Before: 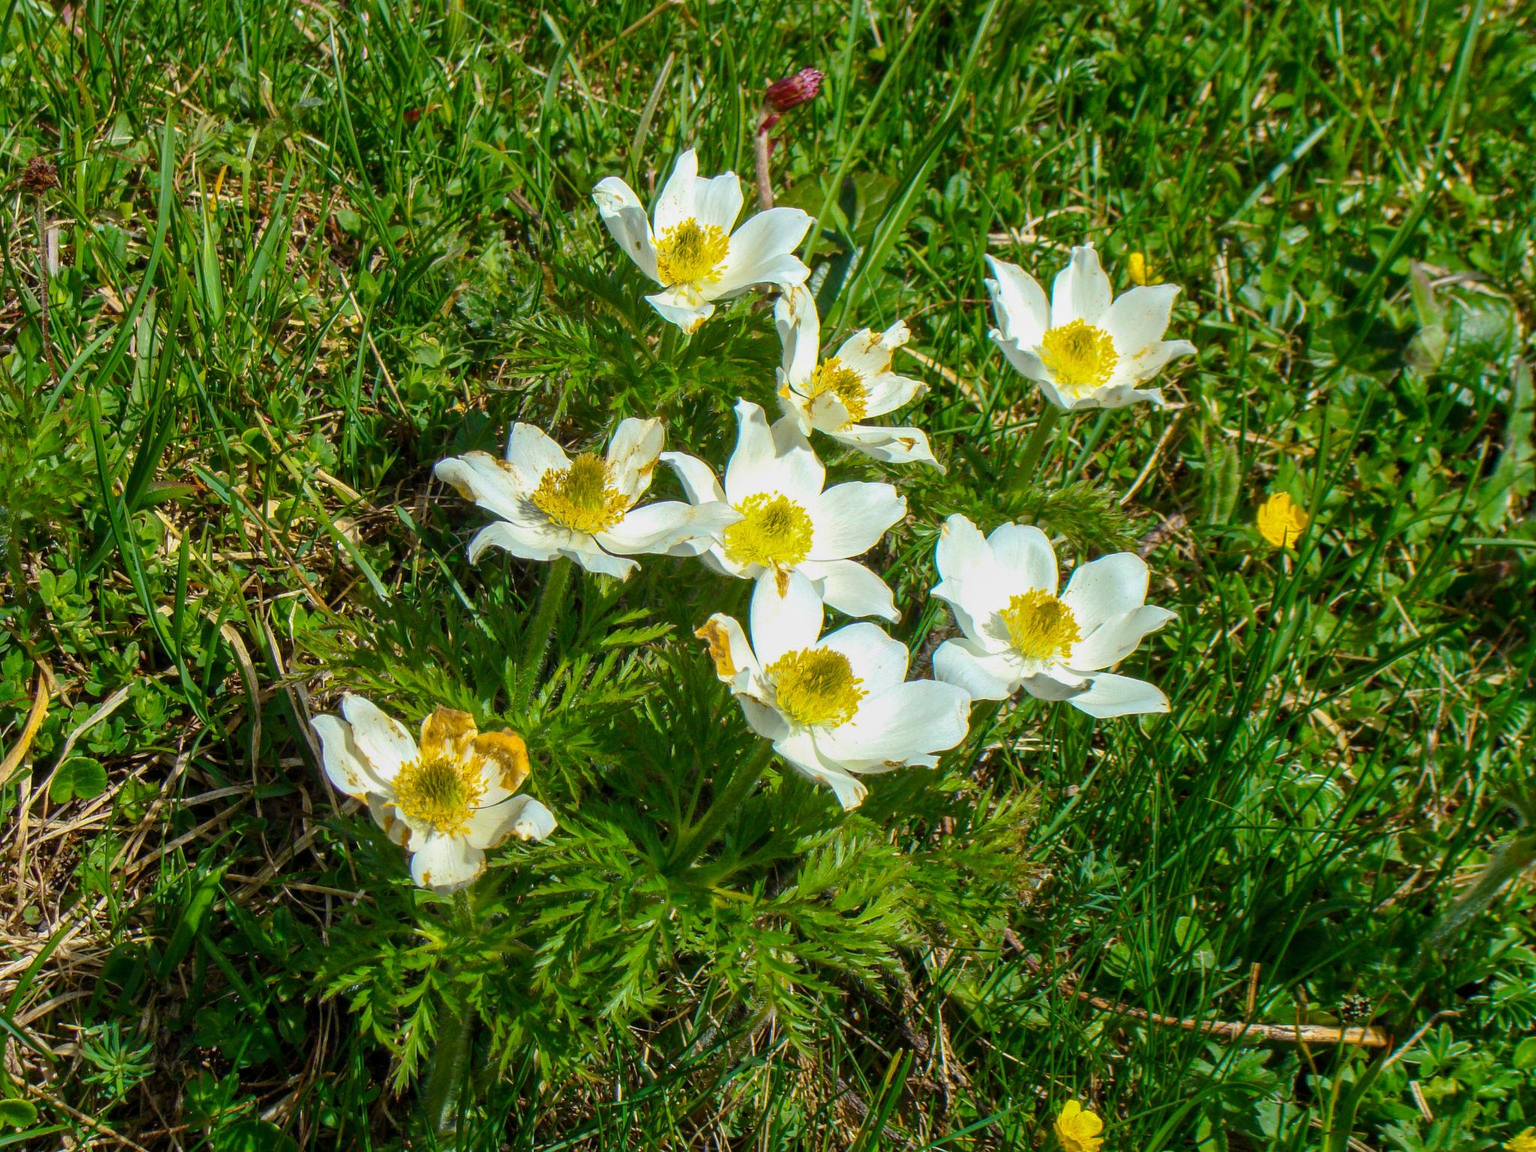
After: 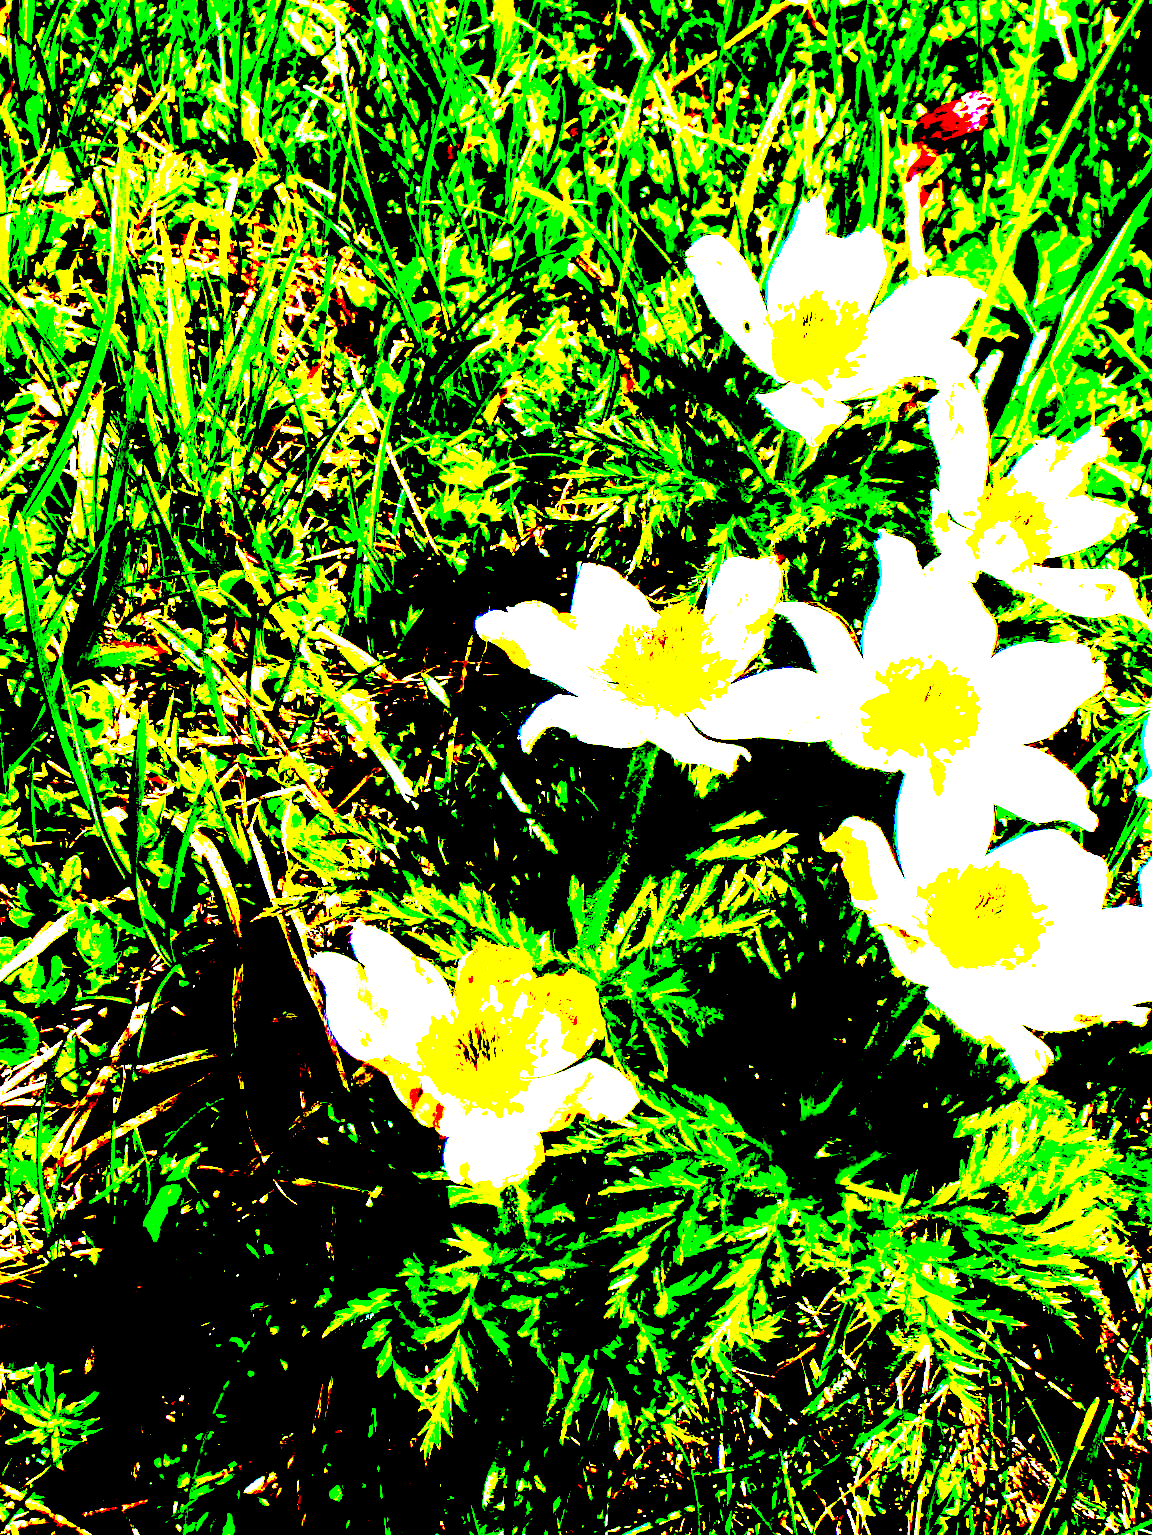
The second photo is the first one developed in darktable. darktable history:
crop: left 5.114%, right 38.589%
white balance: emerald 1
exposure: black level correction 0.1, exposure 3 EV, compensate highlight preservation false
